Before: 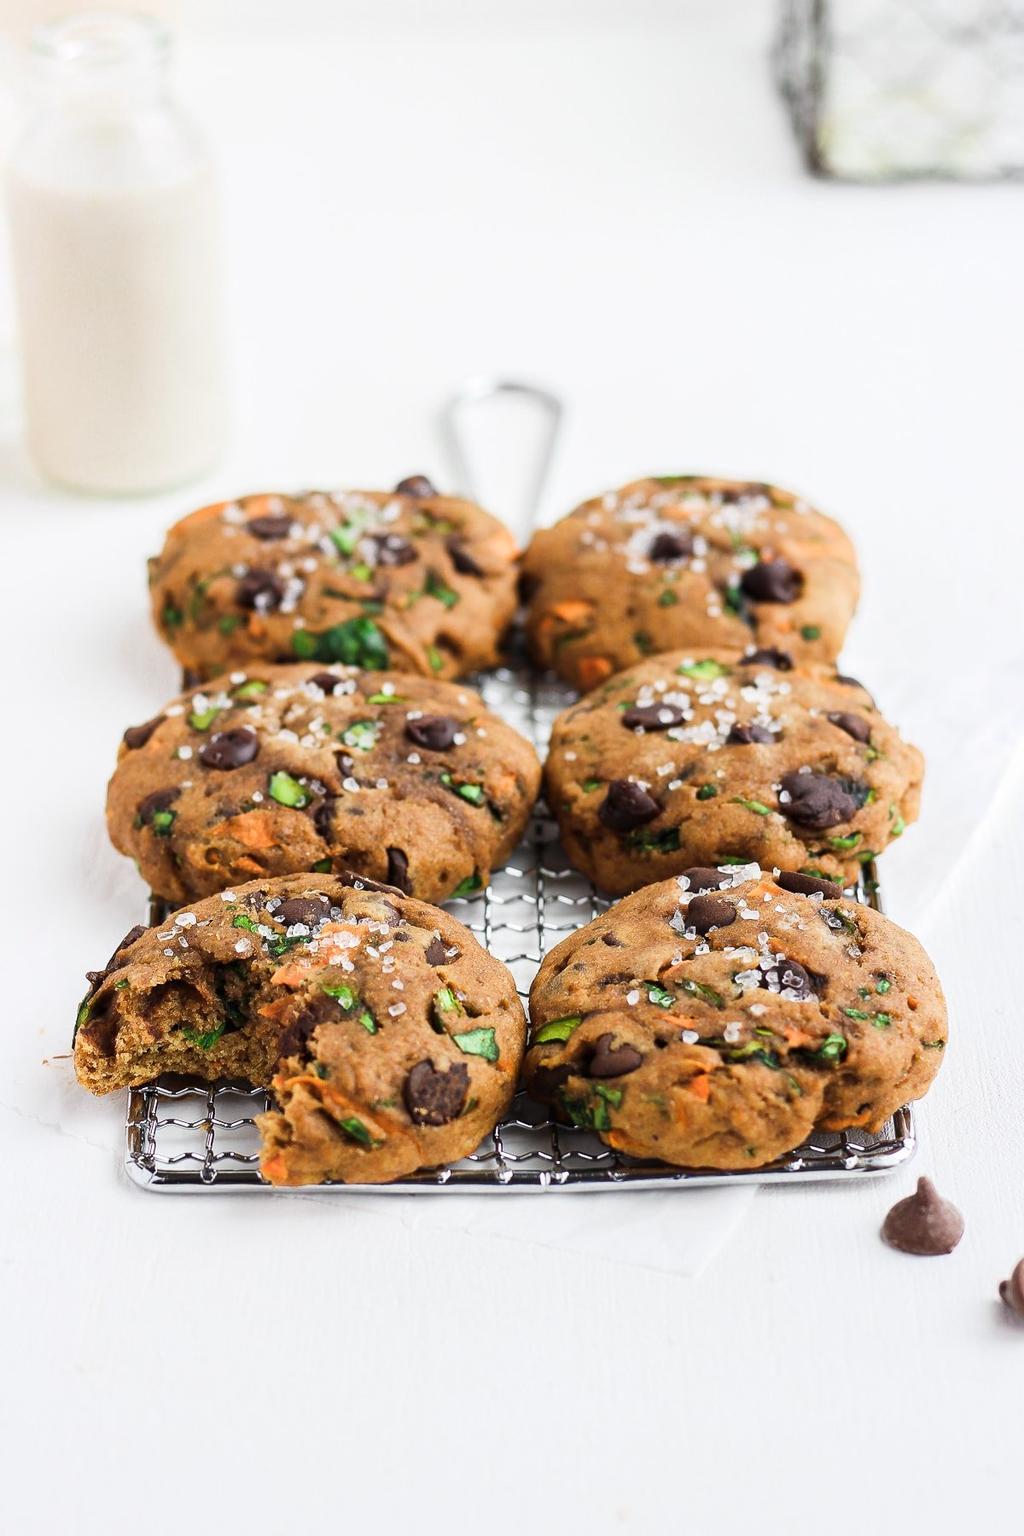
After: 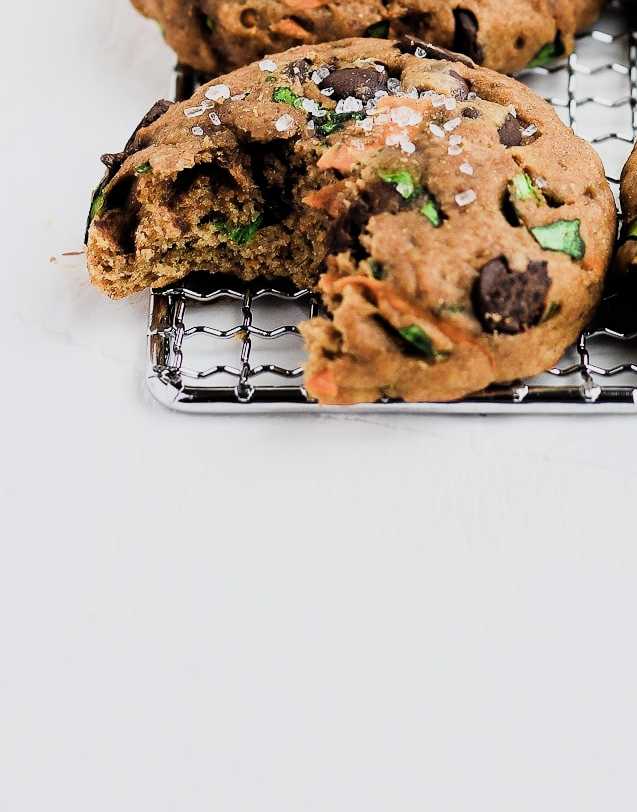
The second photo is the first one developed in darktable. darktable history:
crop and rotate: top 54.737%, right 46.856%, bottom 0.132%
filmic rgb: black relative exposure -7.49 EV, white relative exposure 5 EV, threshold 5.99 EV, hardness 3.33, contrast 1.301, add noise in highlights 0, color science v3 (2019), use custom middle-gray values true, contrast in highlights soft, enable highlight reconstruction true
